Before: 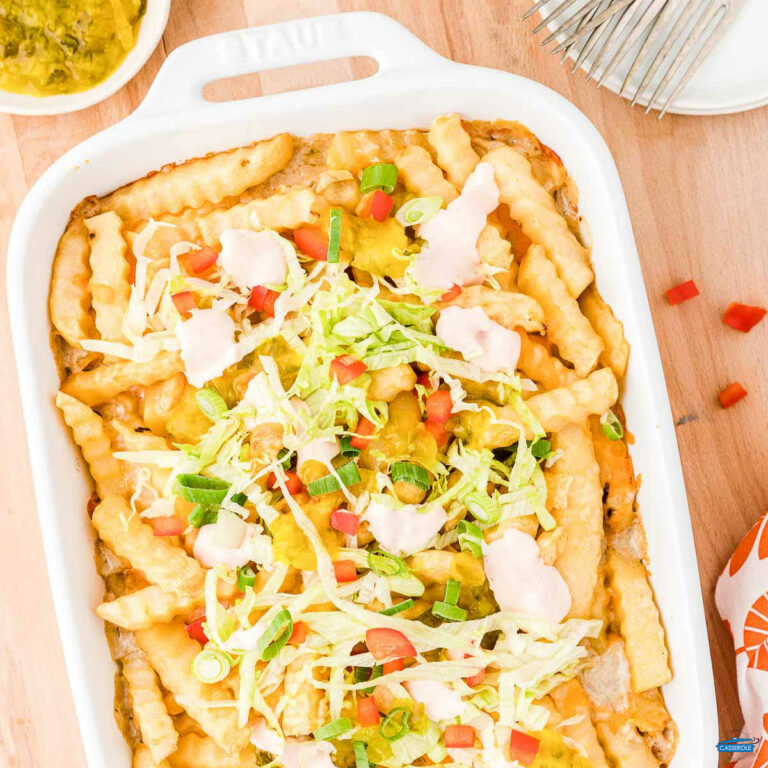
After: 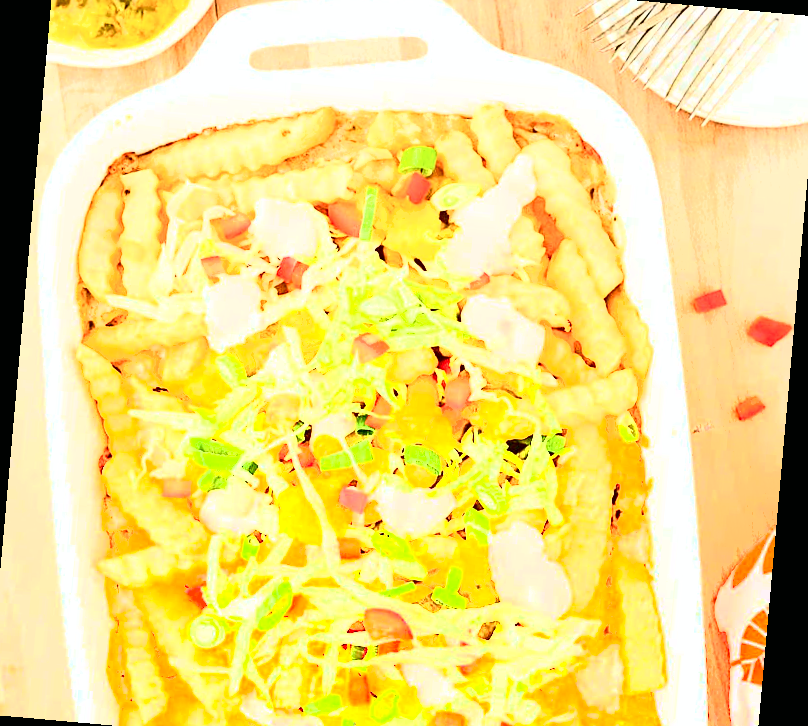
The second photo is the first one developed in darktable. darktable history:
rotate and perspective: rotation 5.12°, automatic cropping off
graduated density: density -3.9 EV
tone equalizer: -8 EV -0.75 EV, -7 EV -0.7 EV, -6 EV -0.6 EV, -5 EV -0.4 EV, -3 EV 0.4 EV, -2 EV 0.6 EV, -1 EV 0.7 EV, +0 EV 0.75 EV, edges refinement/feathering 500, mask exposure compensation -1.57 EV, preserve details no
crop: left 1.507%, top 6.147%, right 1.379%, bottom 6.637%
shadows and highlights: radius 125.46, shadows 21.19, highlights -21.19, low approximation 0.01
sharpen: on, module defaults
tone curve: curves: ch0 [(0, 0.003) (0.044, 0.032) (0.12, 0.089) (0.19, 0.164) (0.269, 0.269) (0.473, 0.533) (0.595, 0.695) (0.718, 0.823) (0.855, 0.931) (1, 0.982)]; ch1 [(0, 0) (0.243, 0.245) (0.427, 0.387) (0.493, 0.481) (0.501, 0.5) (0.521, 0.528) (0.554, 0.586) (0.607, 0.655) (0.671, 0.735) (0.796, 0.85) (1, 1)]; ch2 [(0, 0) (0.249, 0.216) (0.357, 0.317) (0.448, 0.432) (0.478, 0.492) (0.498, 0.499) (0.517, 0.519) (0.537, 0.57) (0.569, 0.623) (0.61, 0.663) (0.706, 0.75) (0.808, 0.809) (0.991, 0.968)], color space Lab, independent channels, preserve colors none
